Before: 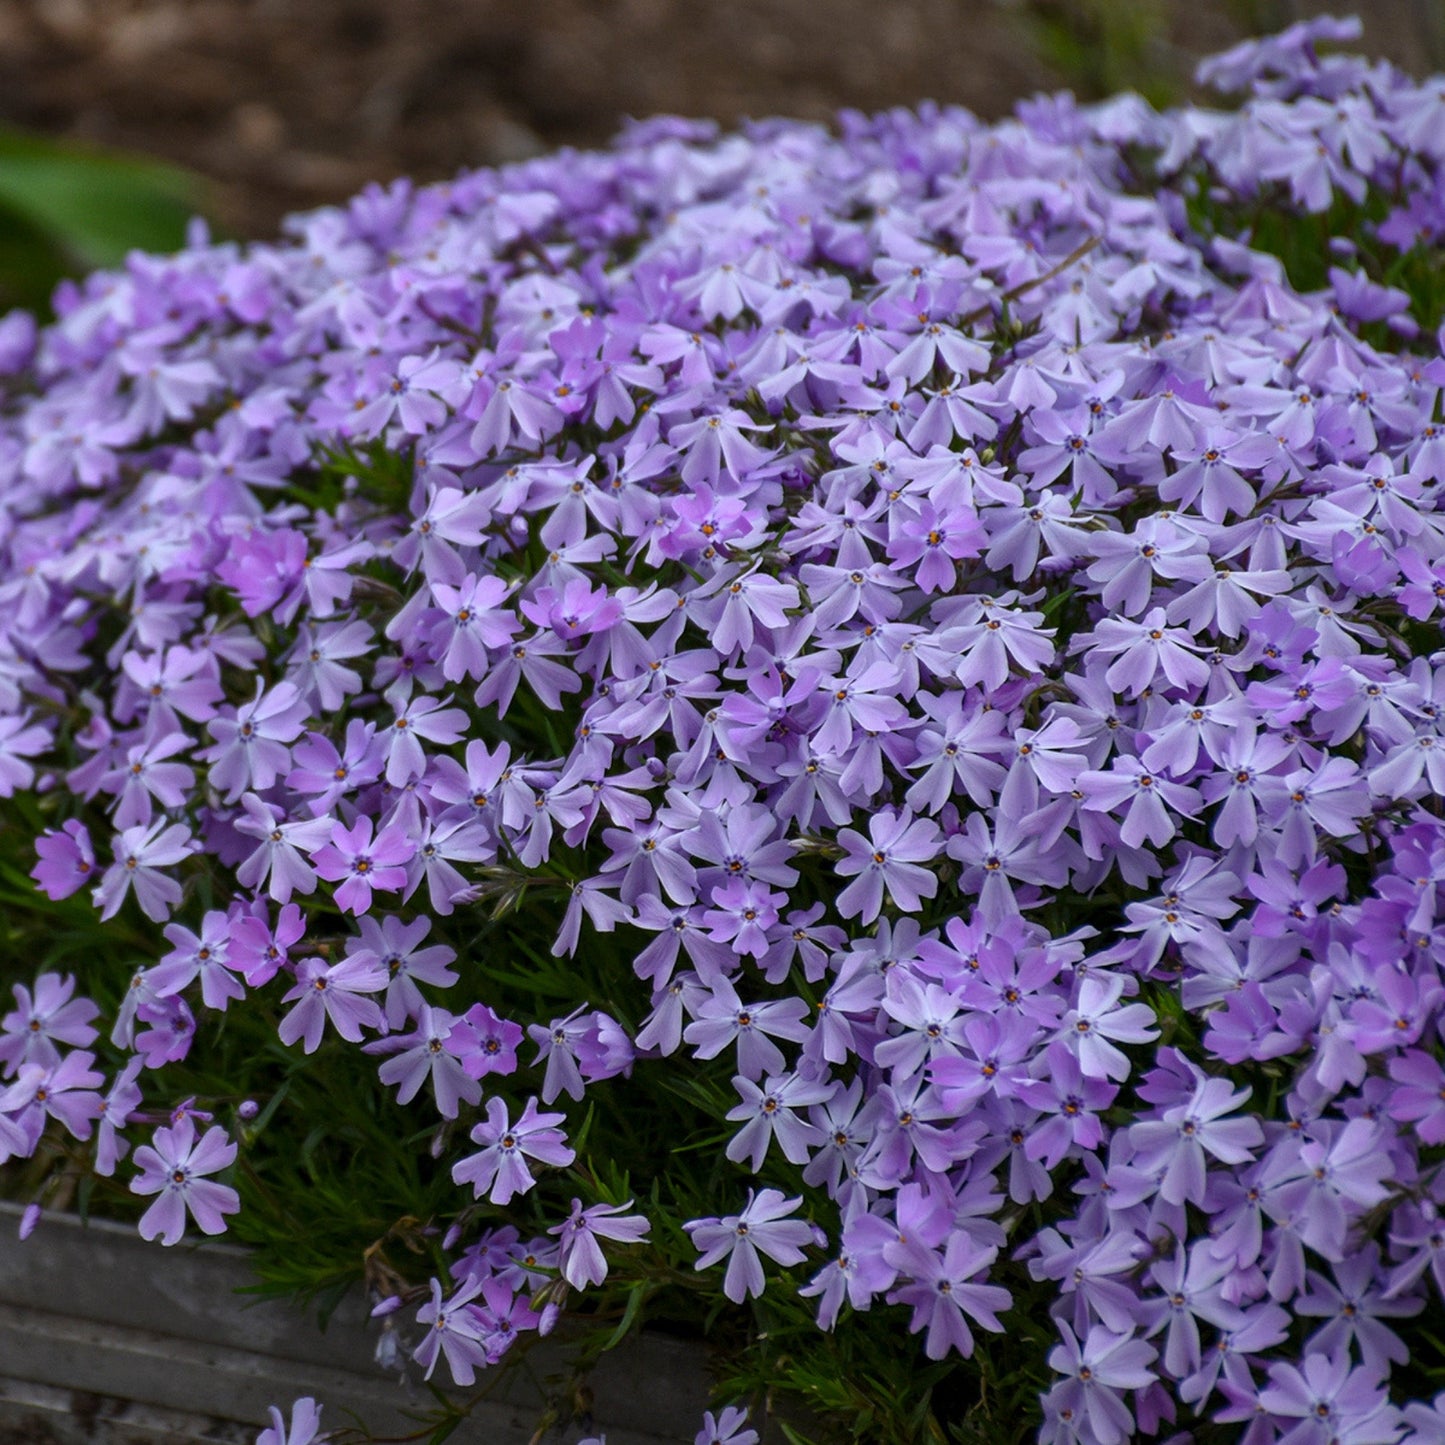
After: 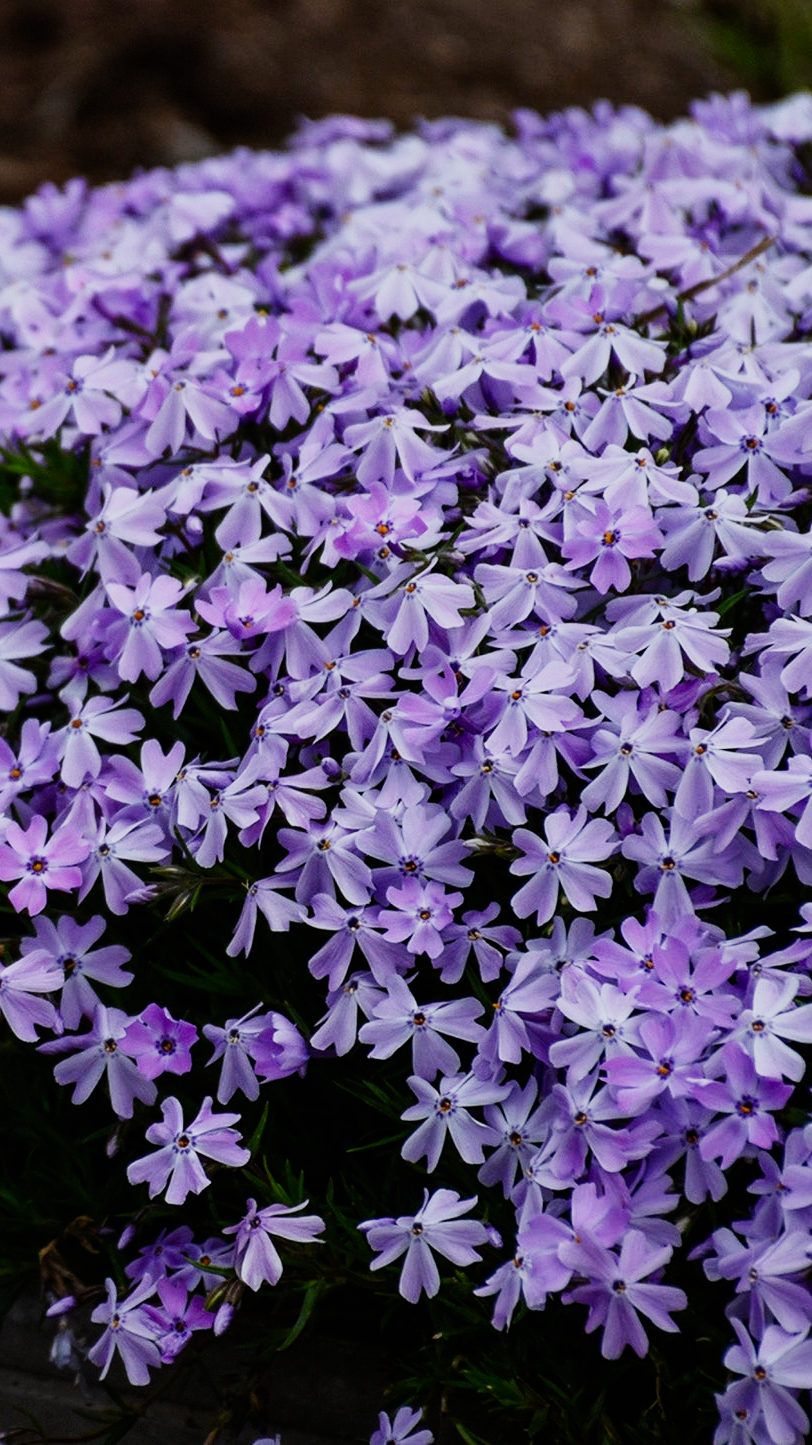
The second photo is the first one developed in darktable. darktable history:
color balance: on, module defaults
sigmoid: contrast 1.81, skew -0.21, preserve hue 0%, red attenuation 0.1, red rotation 0.035, green attenuation 0.1, green rotation -0.017, blue attenuation 0.15, blue rotation -0.052, base primaries Rec2020
crop and rotate: left 22.516%, right 21.234%
